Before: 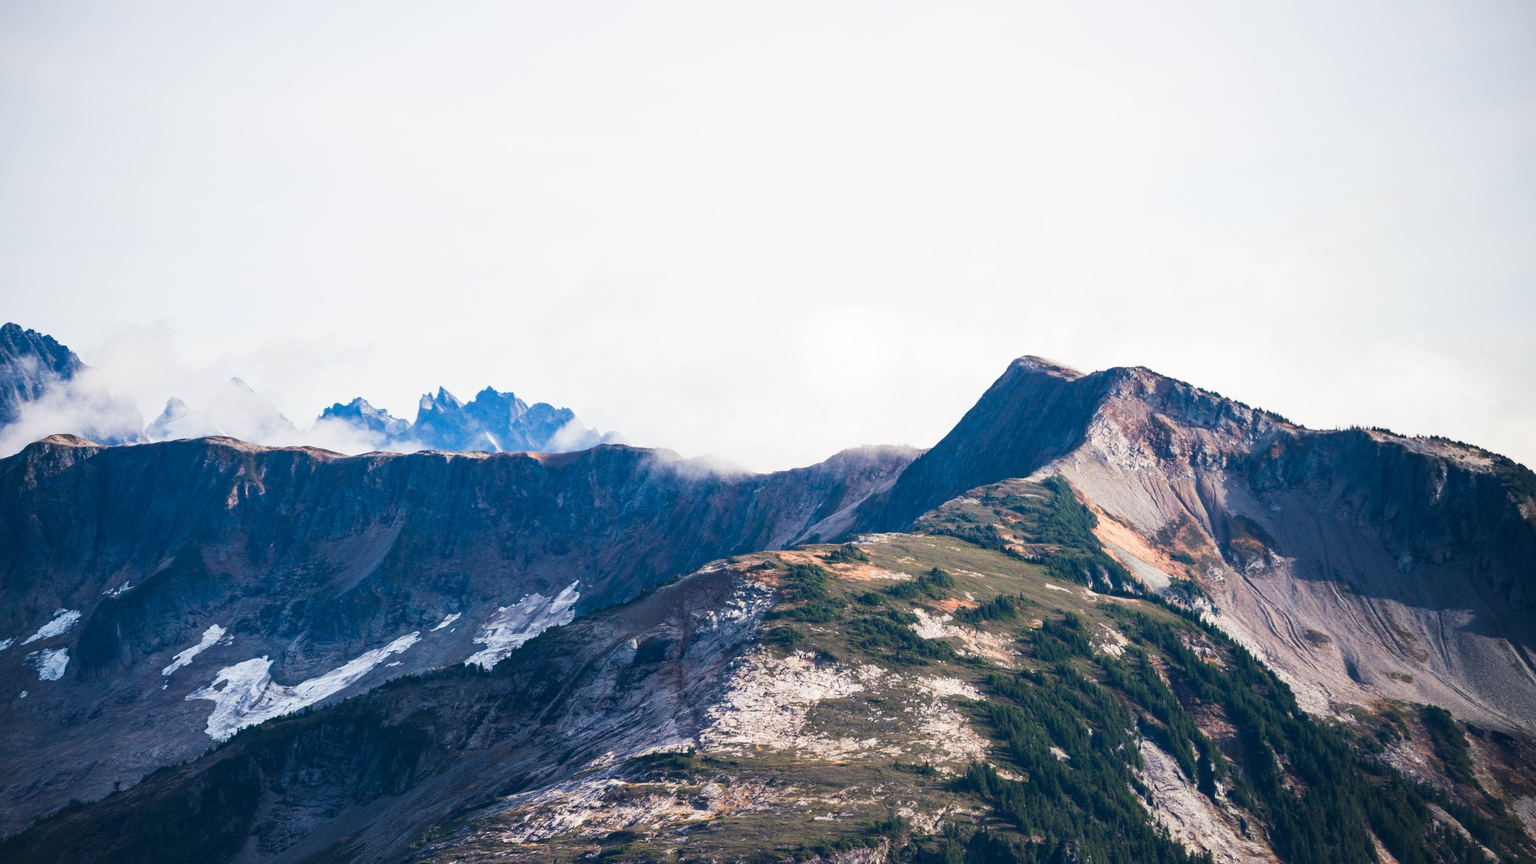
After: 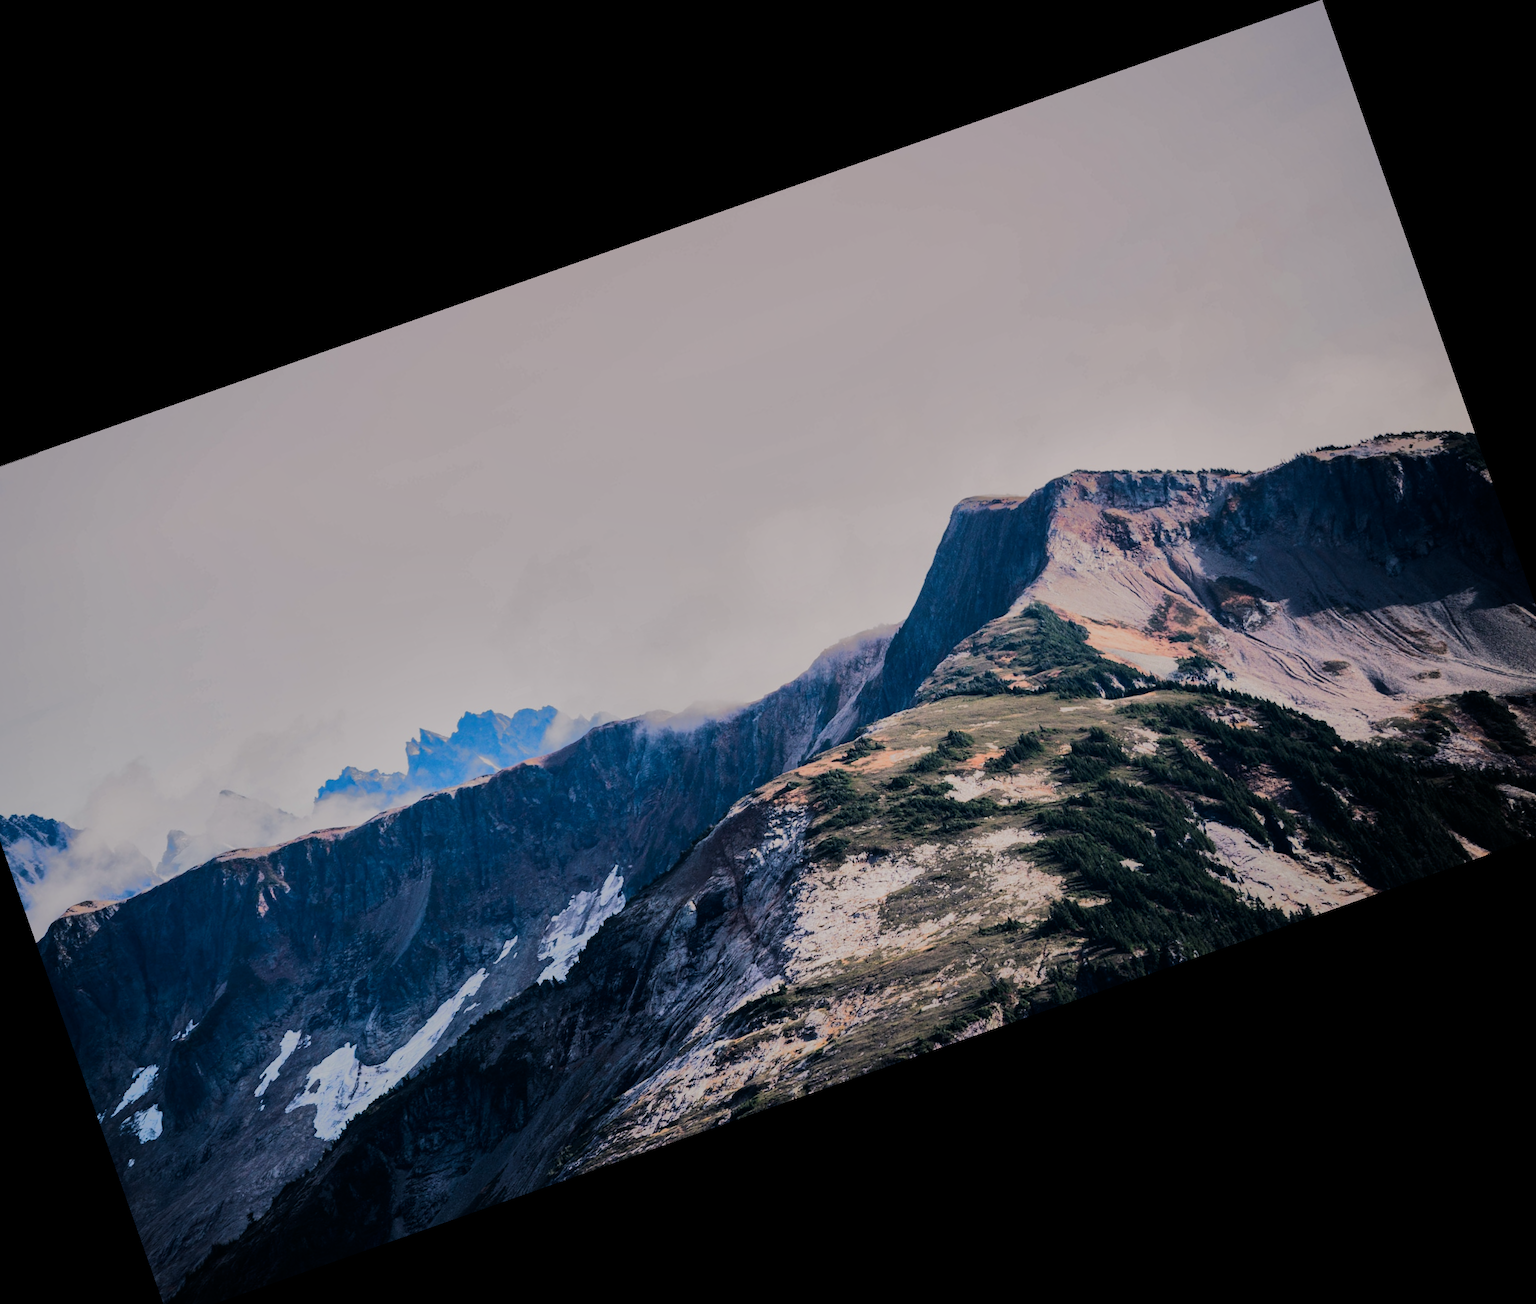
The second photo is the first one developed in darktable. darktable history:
crop and rotate: angle 19.43°, left 6.812%, right 4.125%, bottom 1.087%
rotate and perspective: rotation -0.45°, automatic cropping original format, crop left 0.008, crop right 0.992, crop top 0.012, crop bottom 0.988
shadows and highlights: shadows -19.91, highlights -73.15
filmic rgb: black relative exposure -5 EV, hardness 2.88, contrast 1.4, highlights saturation mix -20%
graduated density: density 0.38 EV, hardness 21%, rotation -6.11°, saturation 32%
